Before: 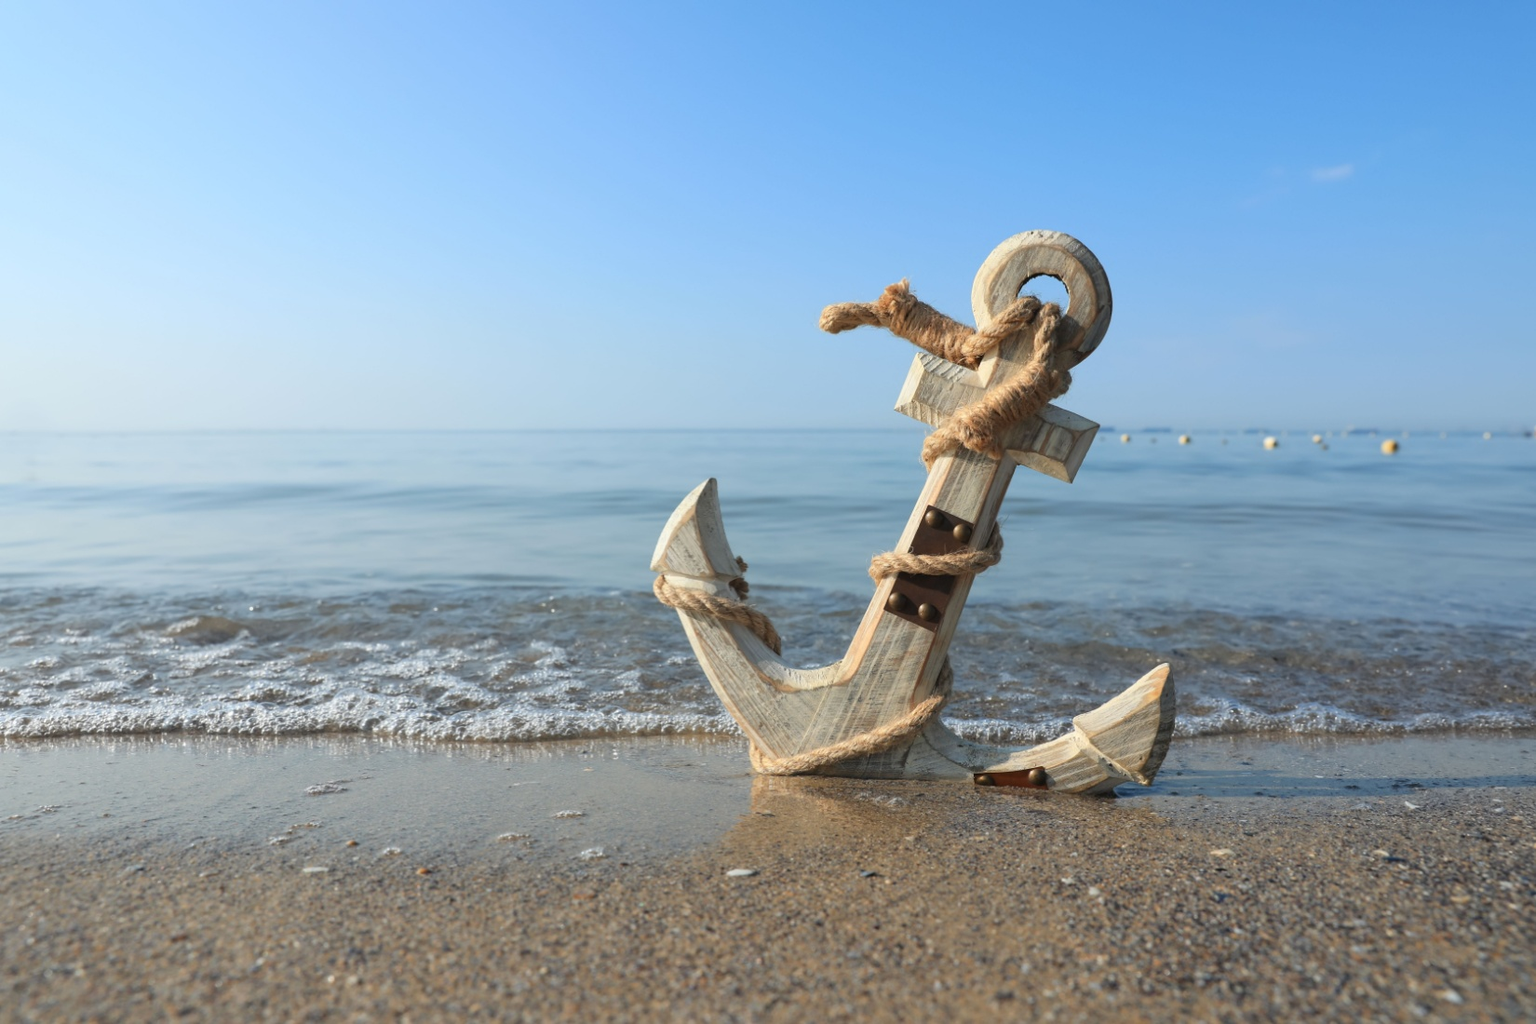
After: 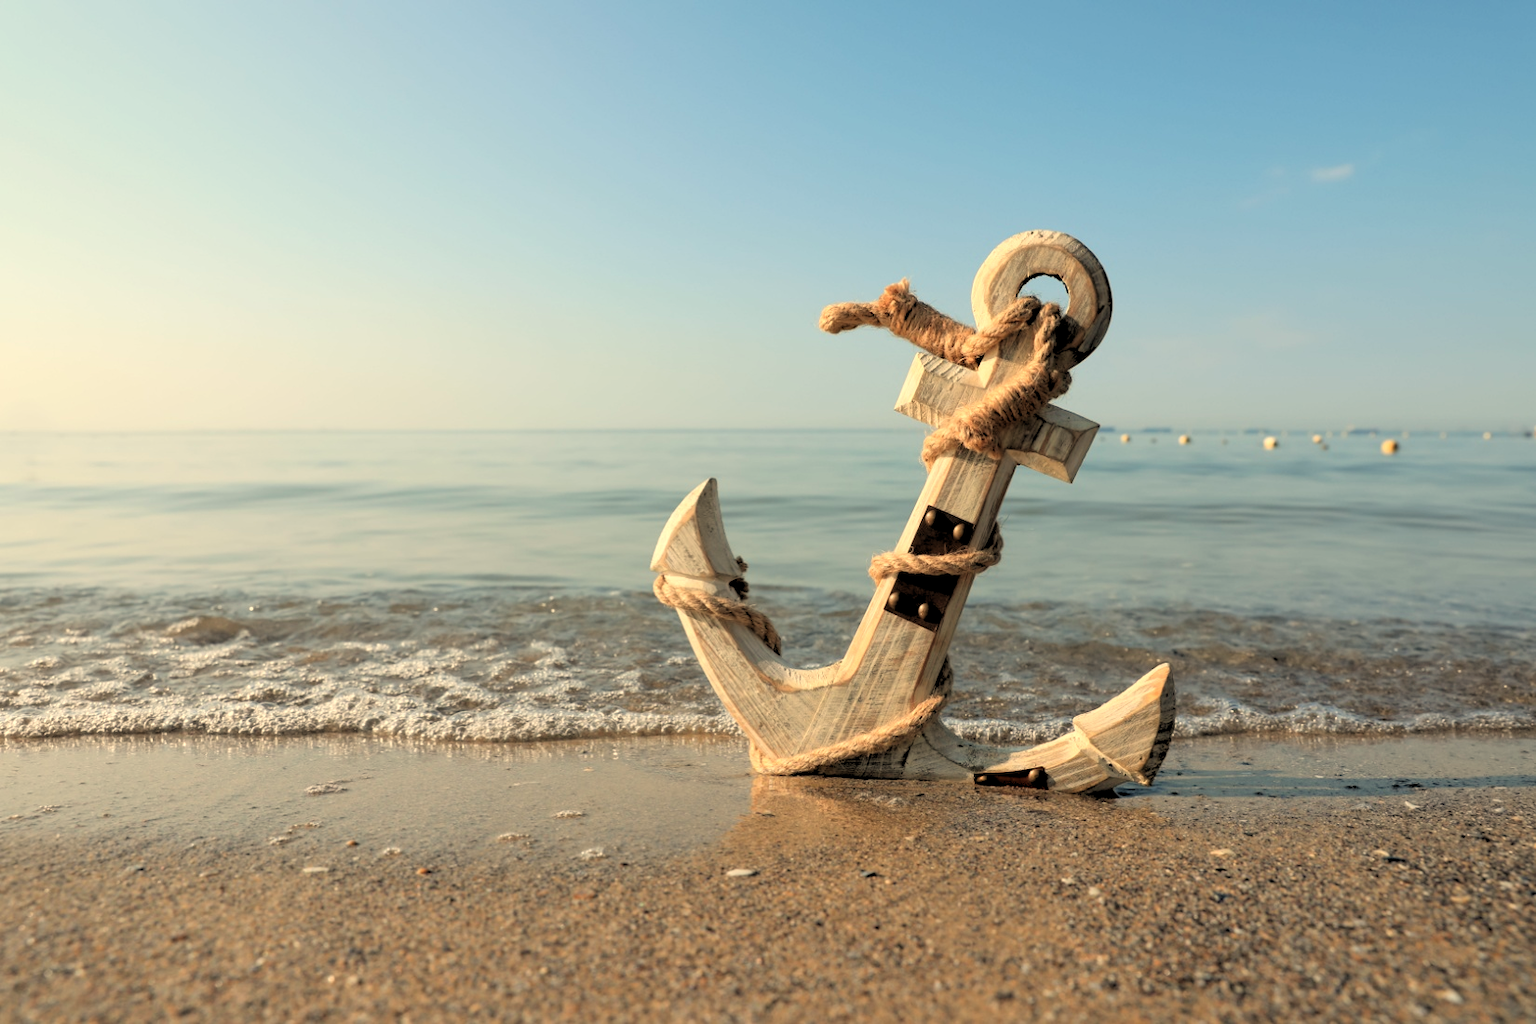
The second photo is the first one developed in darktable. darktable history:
color balance rgb: perceptual saturation grading › global saturation -3%
white balance: red 1.138, green 0.996, blue 0.812
rgb levels: levels [[0.029, 0.461, 0.922], [0, 0.5, 1], [0, 0.5, 1]]
